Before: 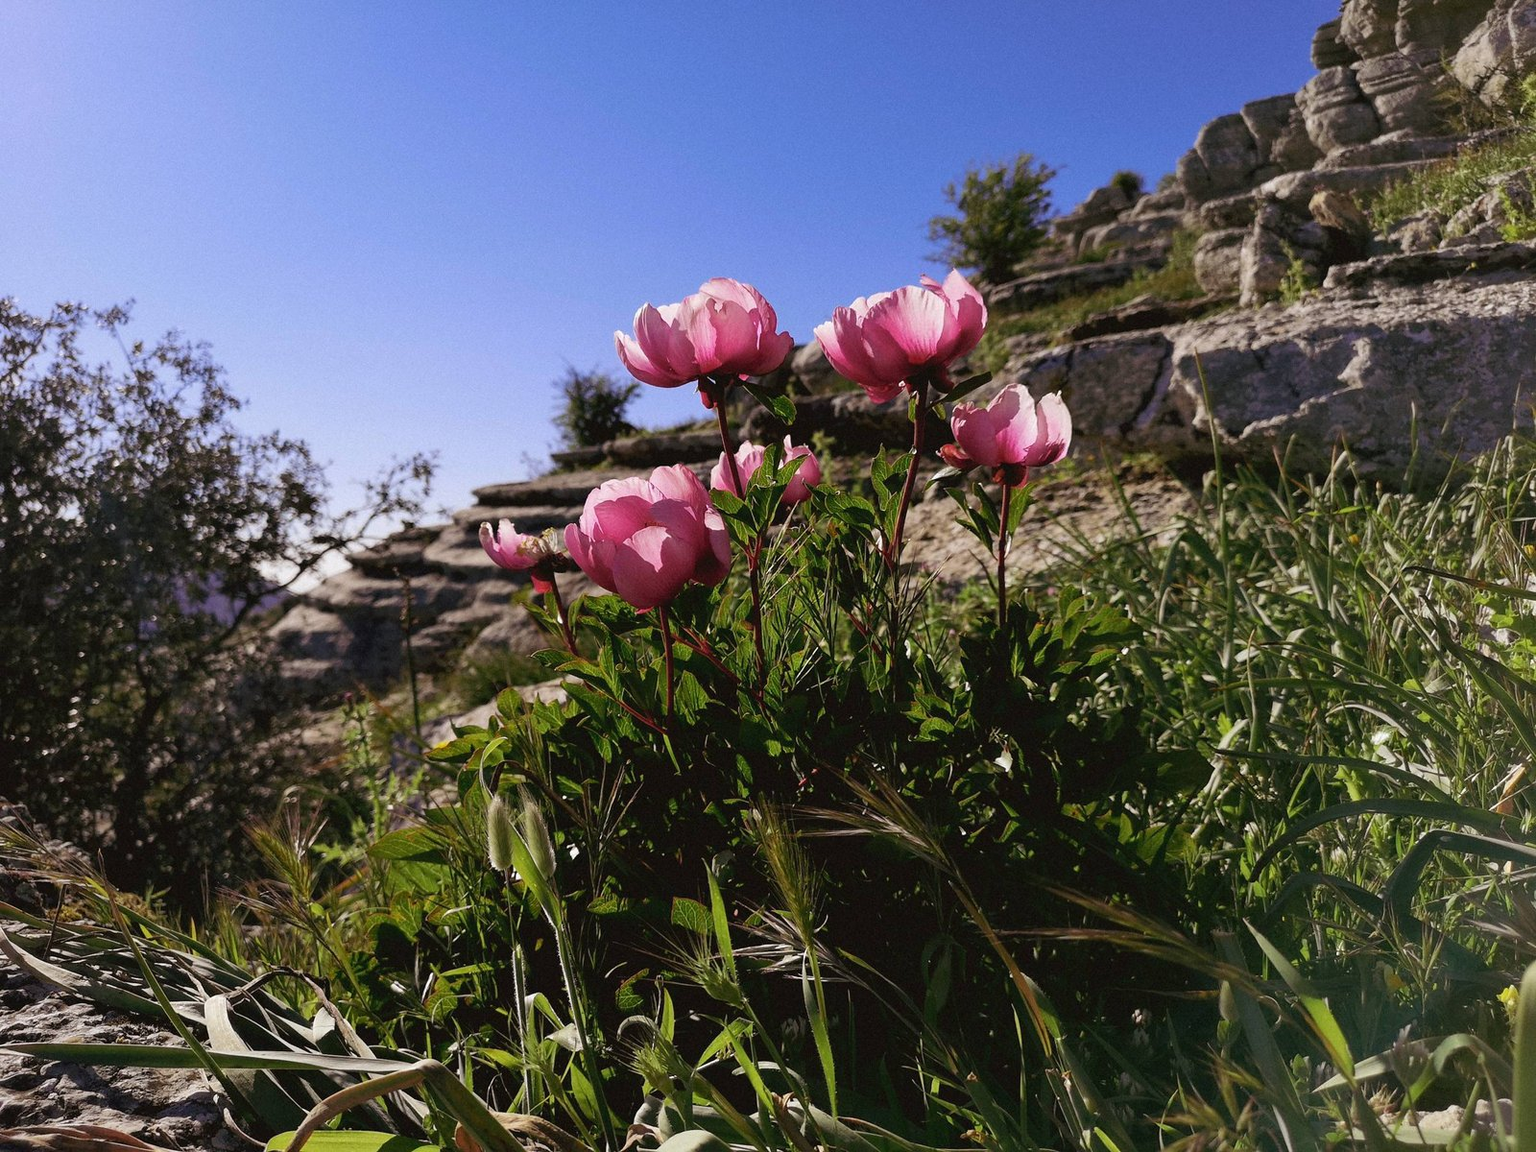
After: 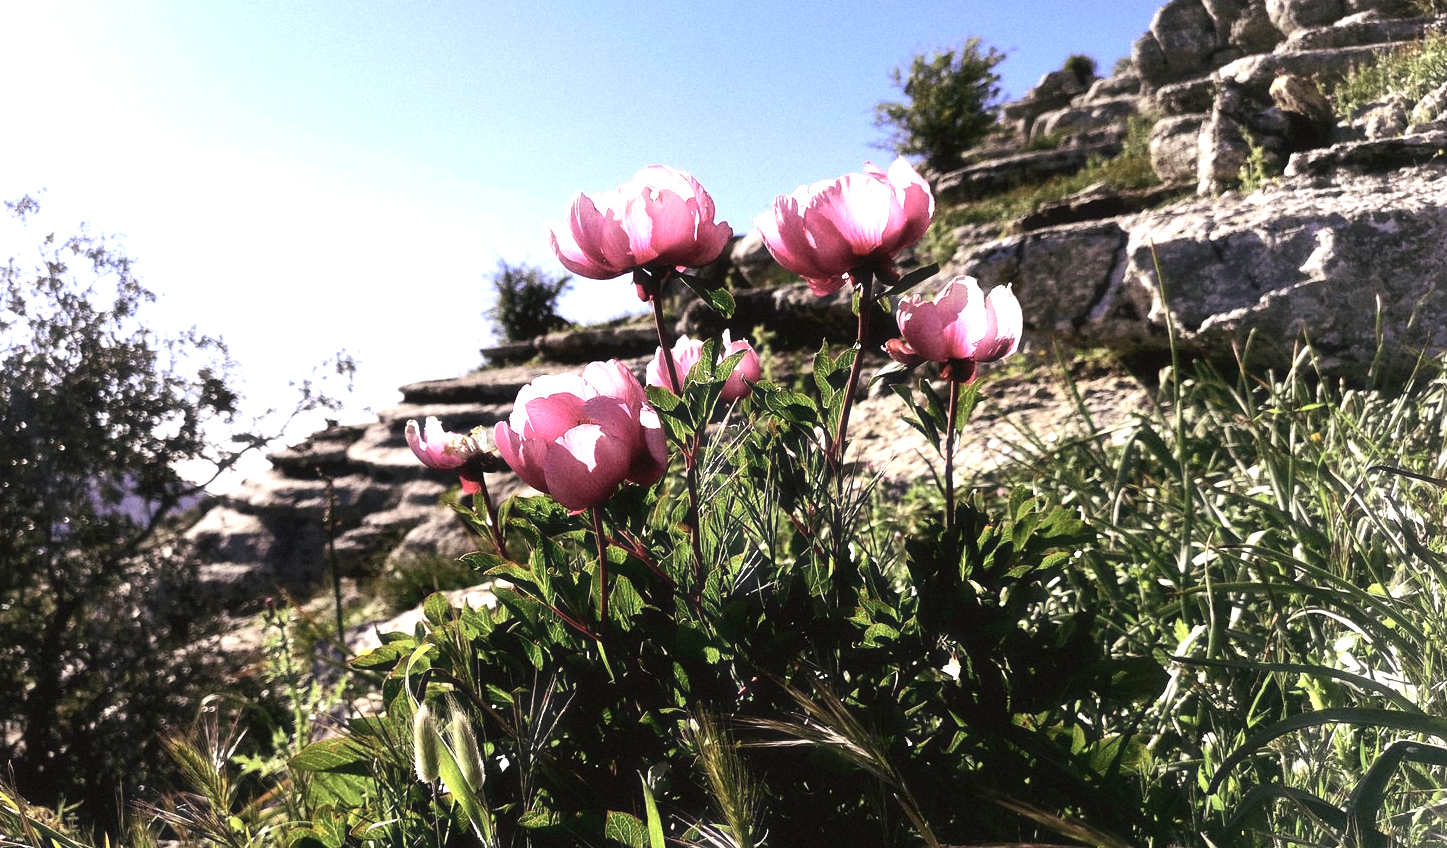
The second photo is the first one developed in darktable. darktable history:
crop: left 5.905%, top 10.388%, right 3.611%, bottom 18.875%
haze removal: strength -0.108
exposure: exposure 0.752 EV, compensate exposure bias true, compensate highlight preservation false
tone equalizer: -8 EV -0.777 EV, -7 EV -0.681 EV, -6 EV -0.583 EV, -5 EV -0.412 EV, -3 EV 0.396 EV, -2 EV 0.6 EV, -1 EV 0.686 EV, +0 EV 0.746 EV, edges refinement/feathering 500, mask exposure compensation -1.57 EV, preserve details no
contrast brightness saturation: contrast 0.106, saturation -0.163
